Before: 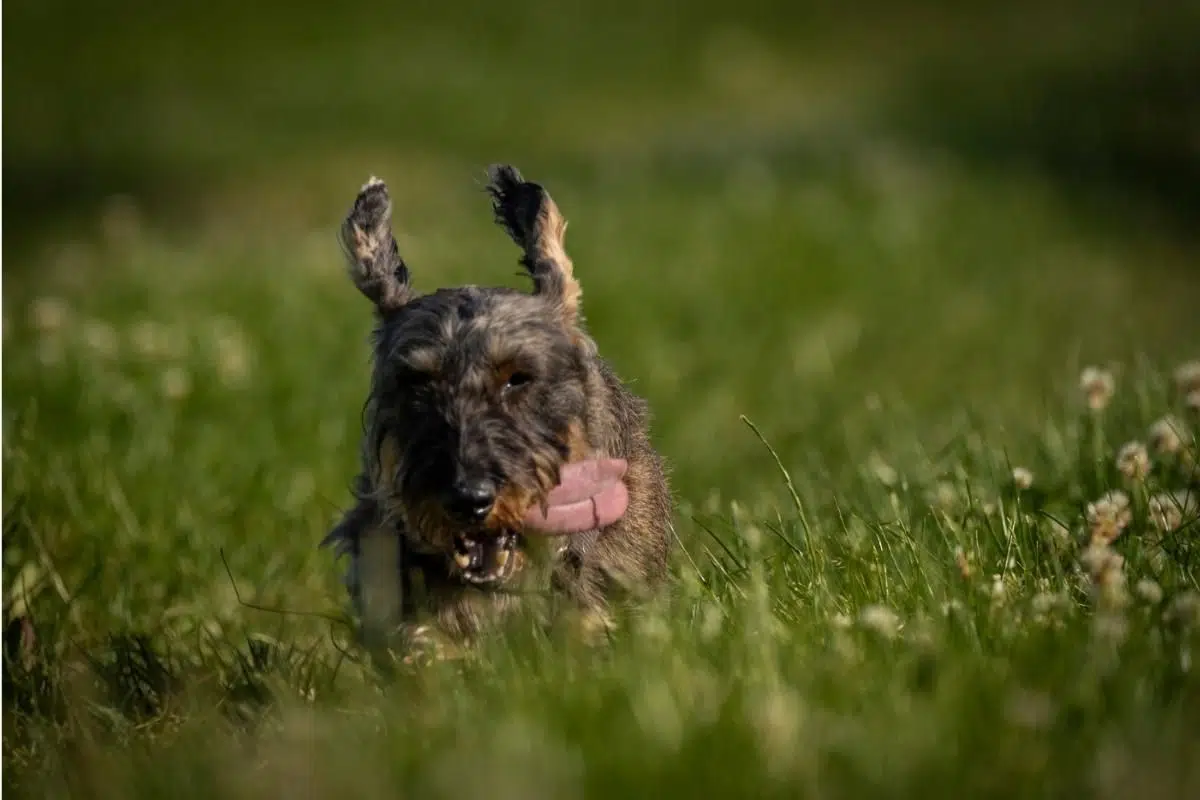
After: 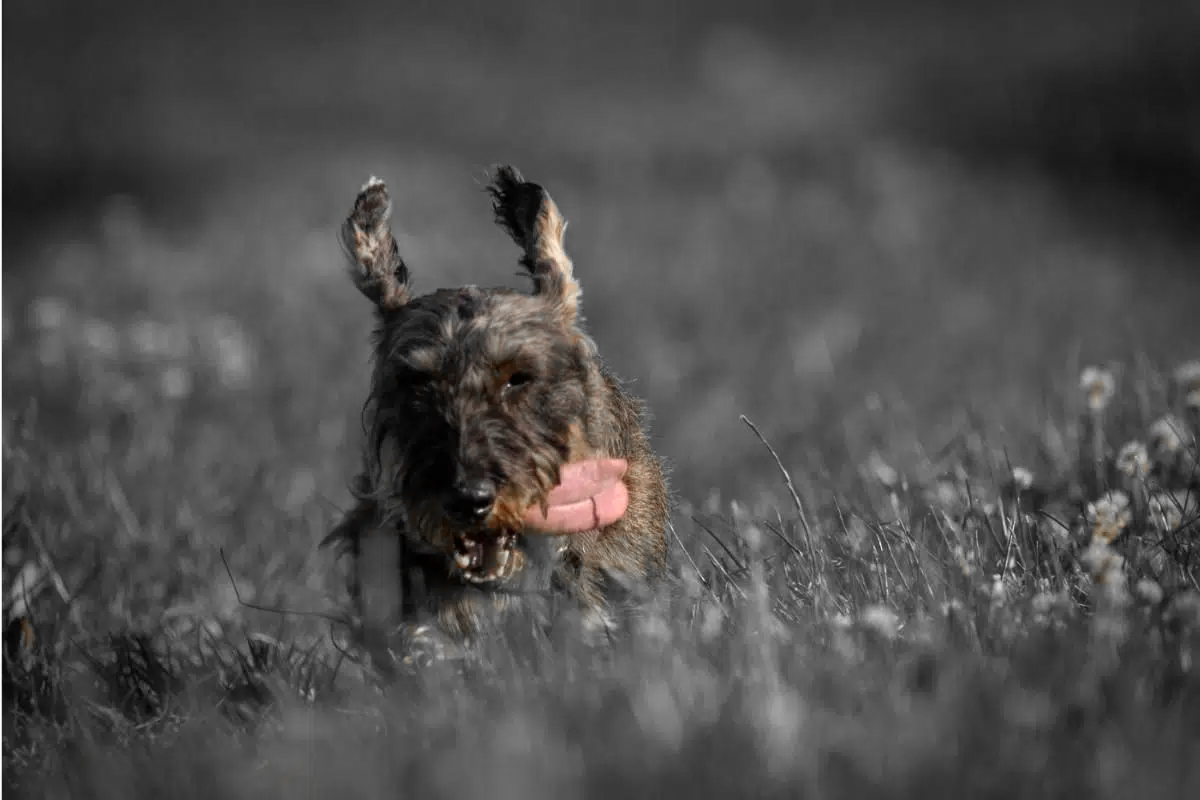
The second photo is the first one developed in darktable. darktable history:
color zones: curves: ch0 [(0, 0.65) (0.096, 0.644) (0.221, 0.539) (0.429, 0.5) (0.571, 0.5) (0.714, 0.5) (0.857, 0.5) (1, 0.65)]; ch1 [(0, 0.5) (0.143, 0.5) (0.257, -0.002) (0.429, 0.04) (0.571, -0.001) (0.714, -0.015) (0.857, 0.024) (1, 0.5)]
